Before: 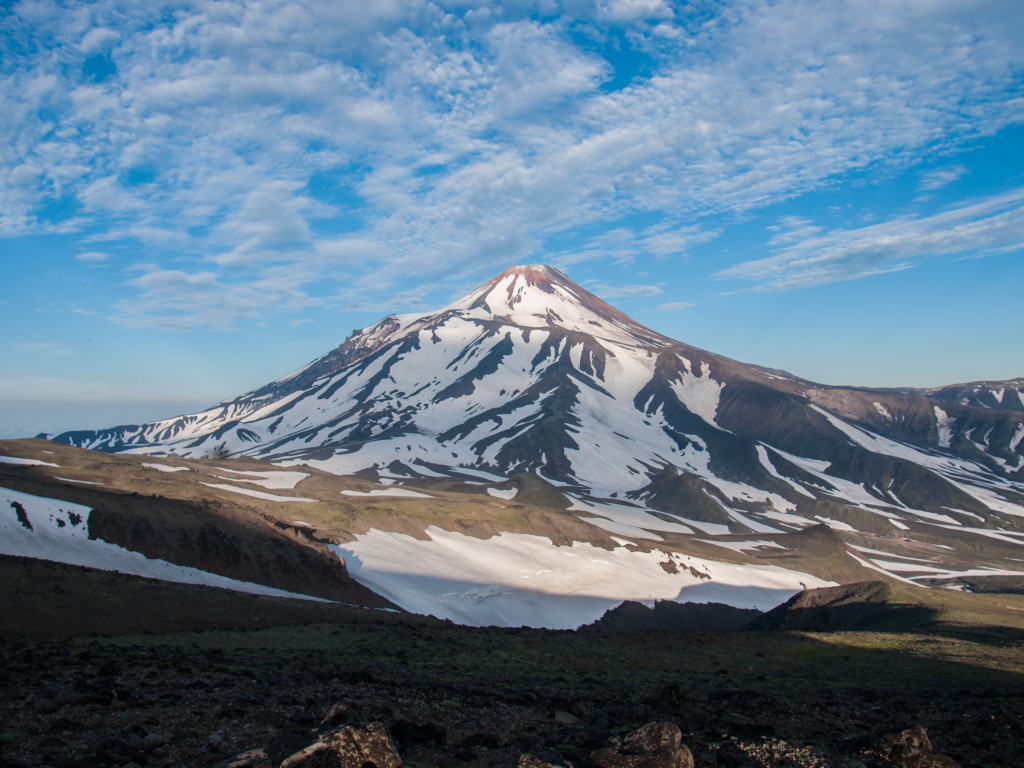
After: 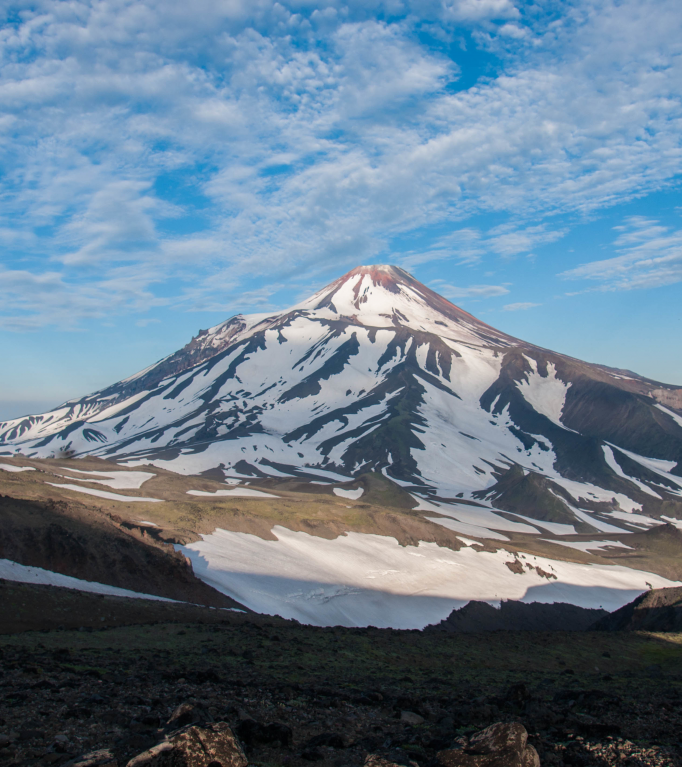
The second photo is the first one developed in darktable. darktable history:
base curve: preserve colors none
crop and rotate: left 15.055%, right 18.278%
